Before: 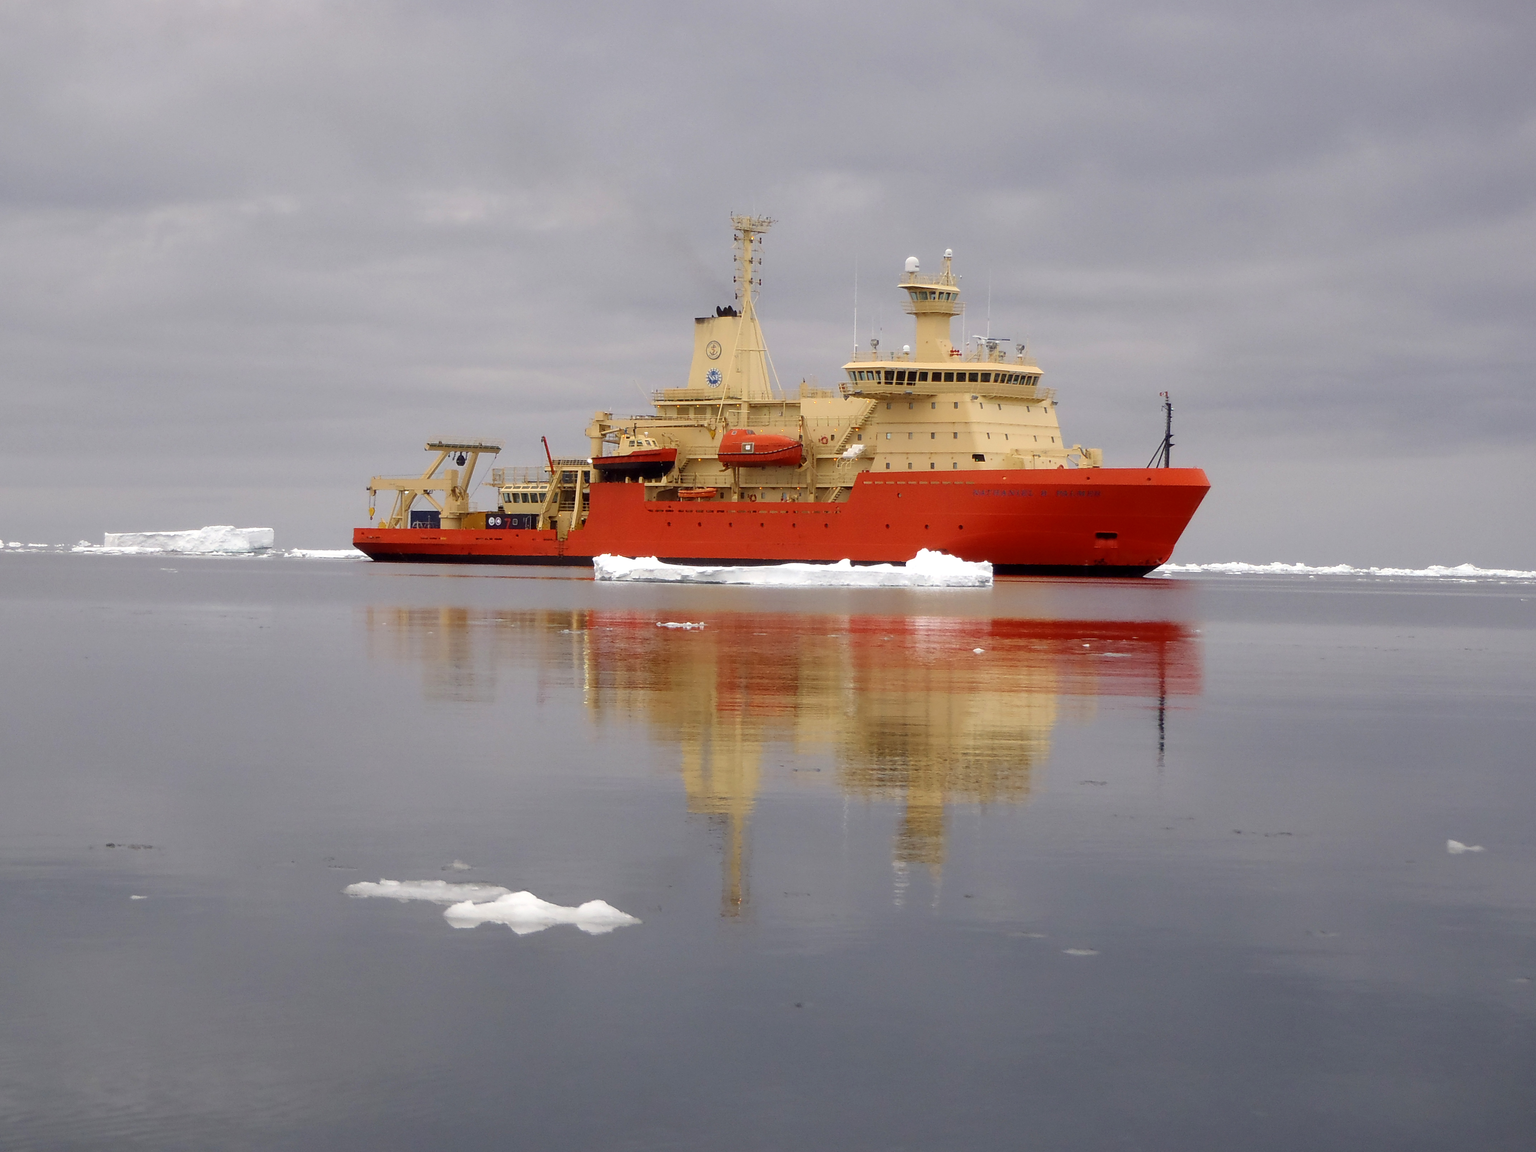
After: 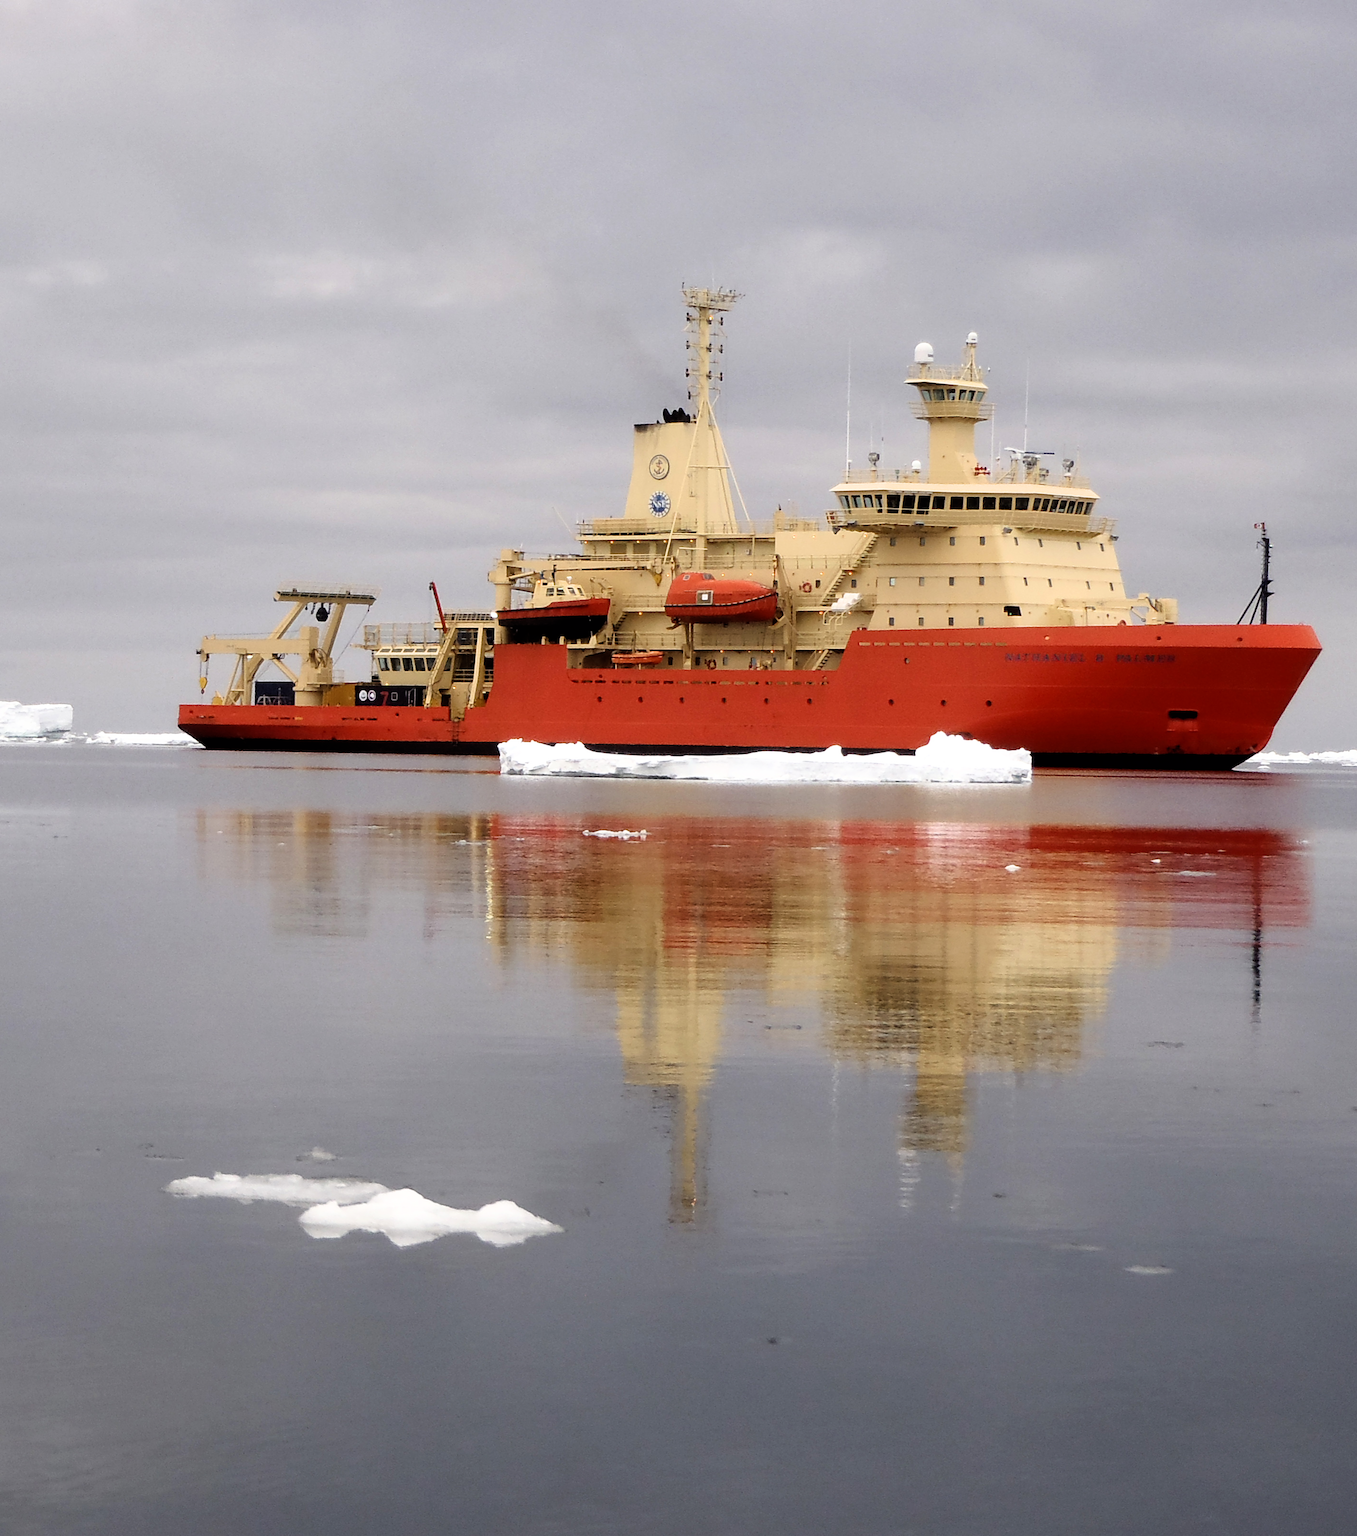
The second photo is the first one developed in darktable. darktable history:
crop and rotate: left 14.314%, right 19.414%
filmic rgb: black relative exposure -6.5 EV, white relative exposure 2.42 EV, target white luminance 99.857%, hardness 5.3, latitude 0.172%, contrast 1.422, highlights saturation mix 1.85%
